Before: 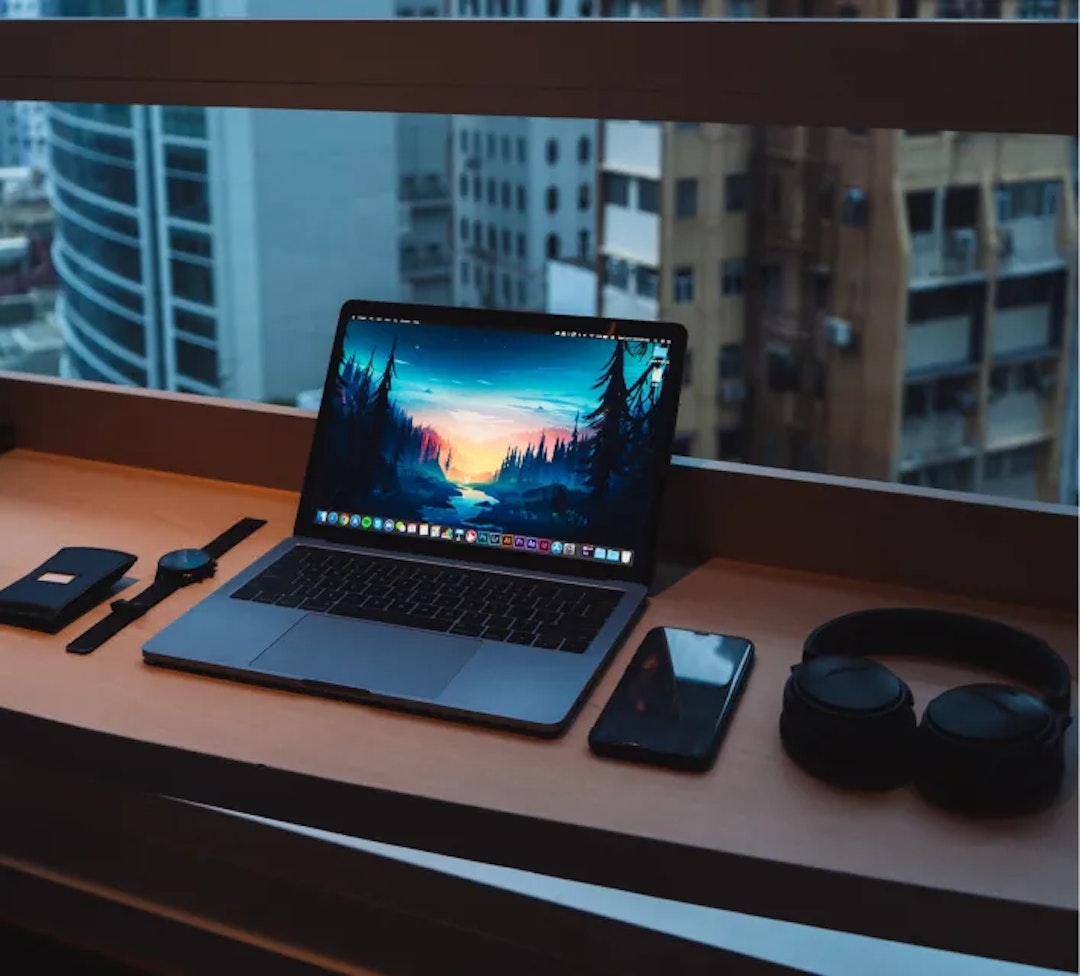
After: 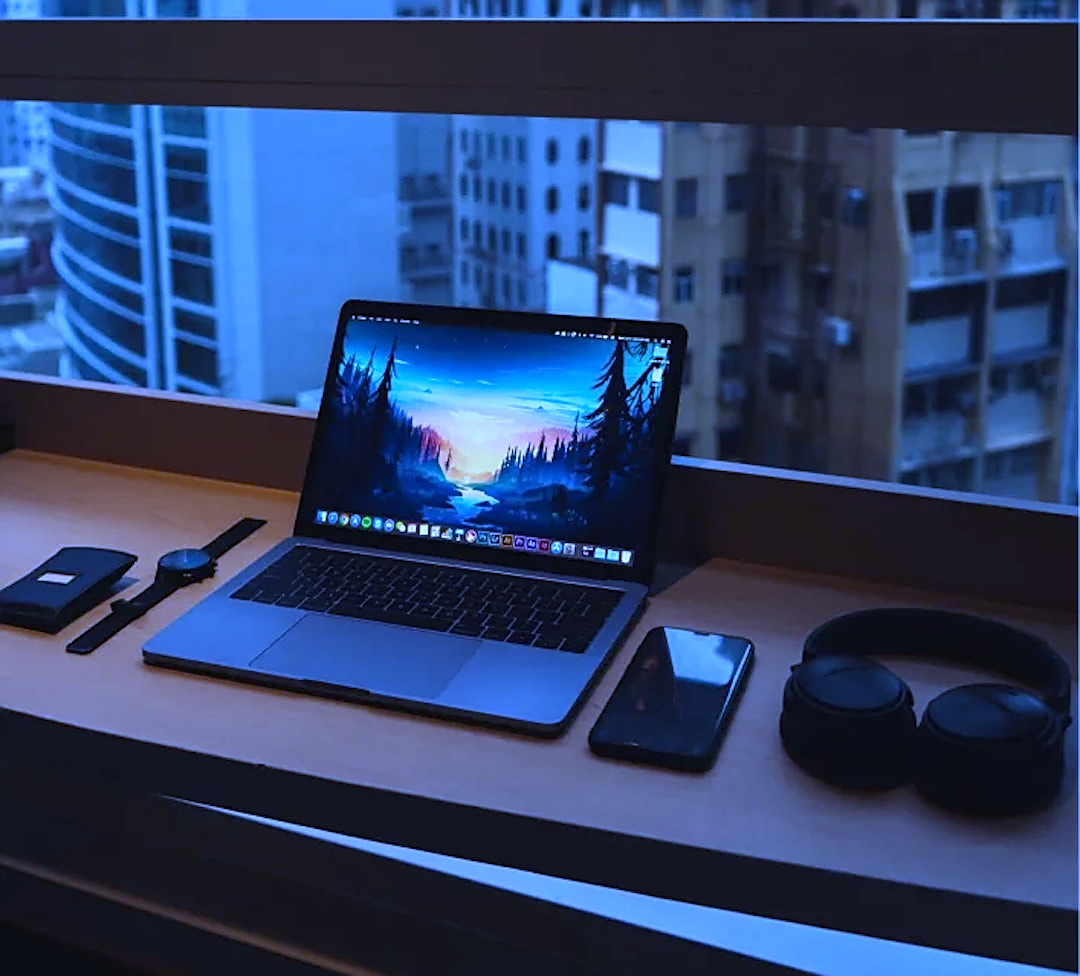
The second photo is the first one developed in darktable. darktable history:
white balance: red 0.766, blue 1.537
sharpen: on, module defaults
